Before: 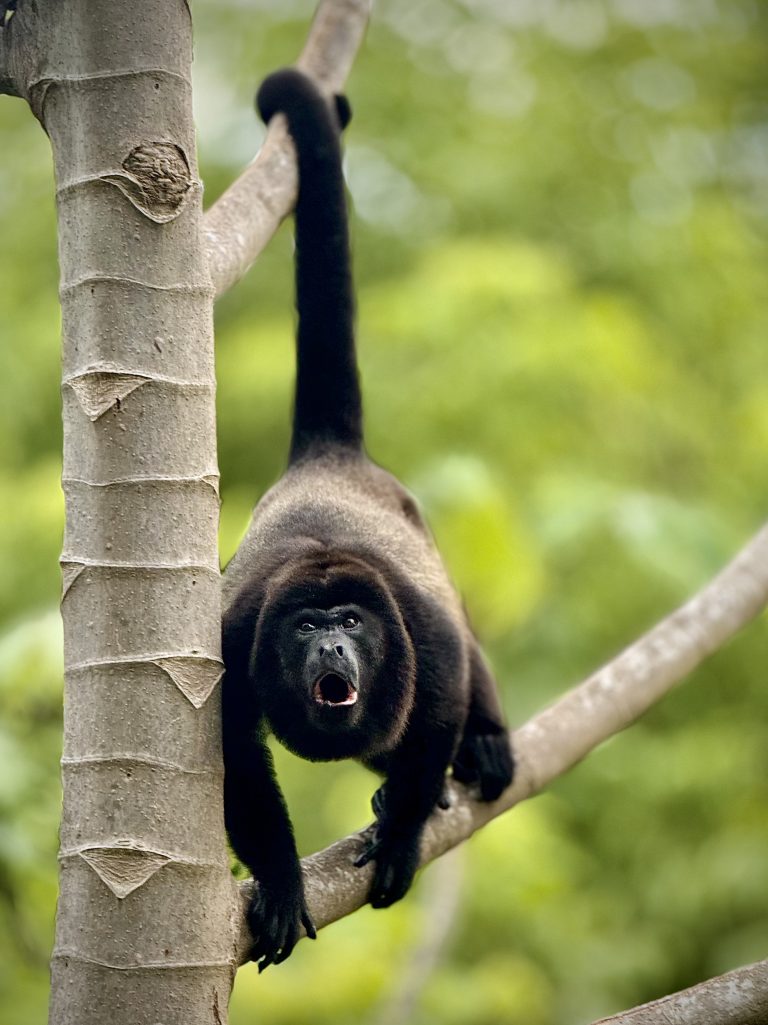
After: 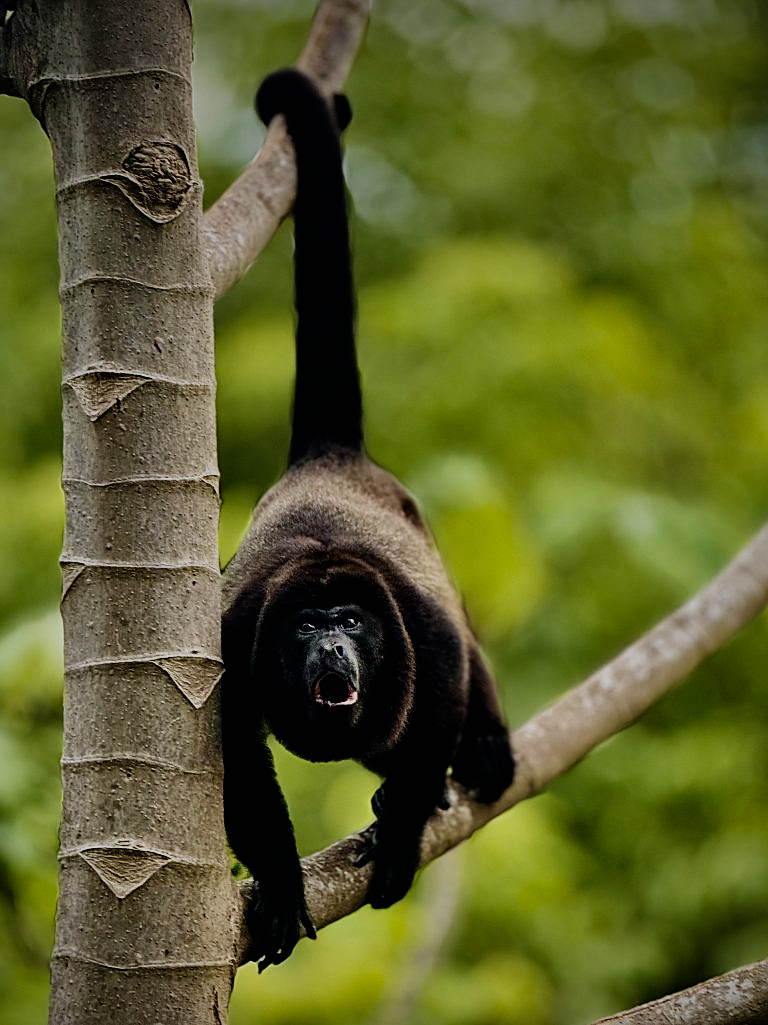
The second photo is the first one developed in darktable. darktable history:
sigmoid: contrast 1.7, skew -0.2, preserve hue 0%, red attenuation 0.1, red rotation 0.035, green attenuation 0.1, green rotation -0.017, blue attenuation 0.15, blue rotation -0.052, base primaries Rec2020
shadows and highlights: shadows 37.27, highlights -28.18, soften with gaussian
velvia: on, module defaults
haze removal: compatibility mode true, adaptive false
graduated density: on, module defaults
sharpen: on, module defaults
exposure: black level correction 0, exposure -0.766 EV, compensate highlight preservation false
